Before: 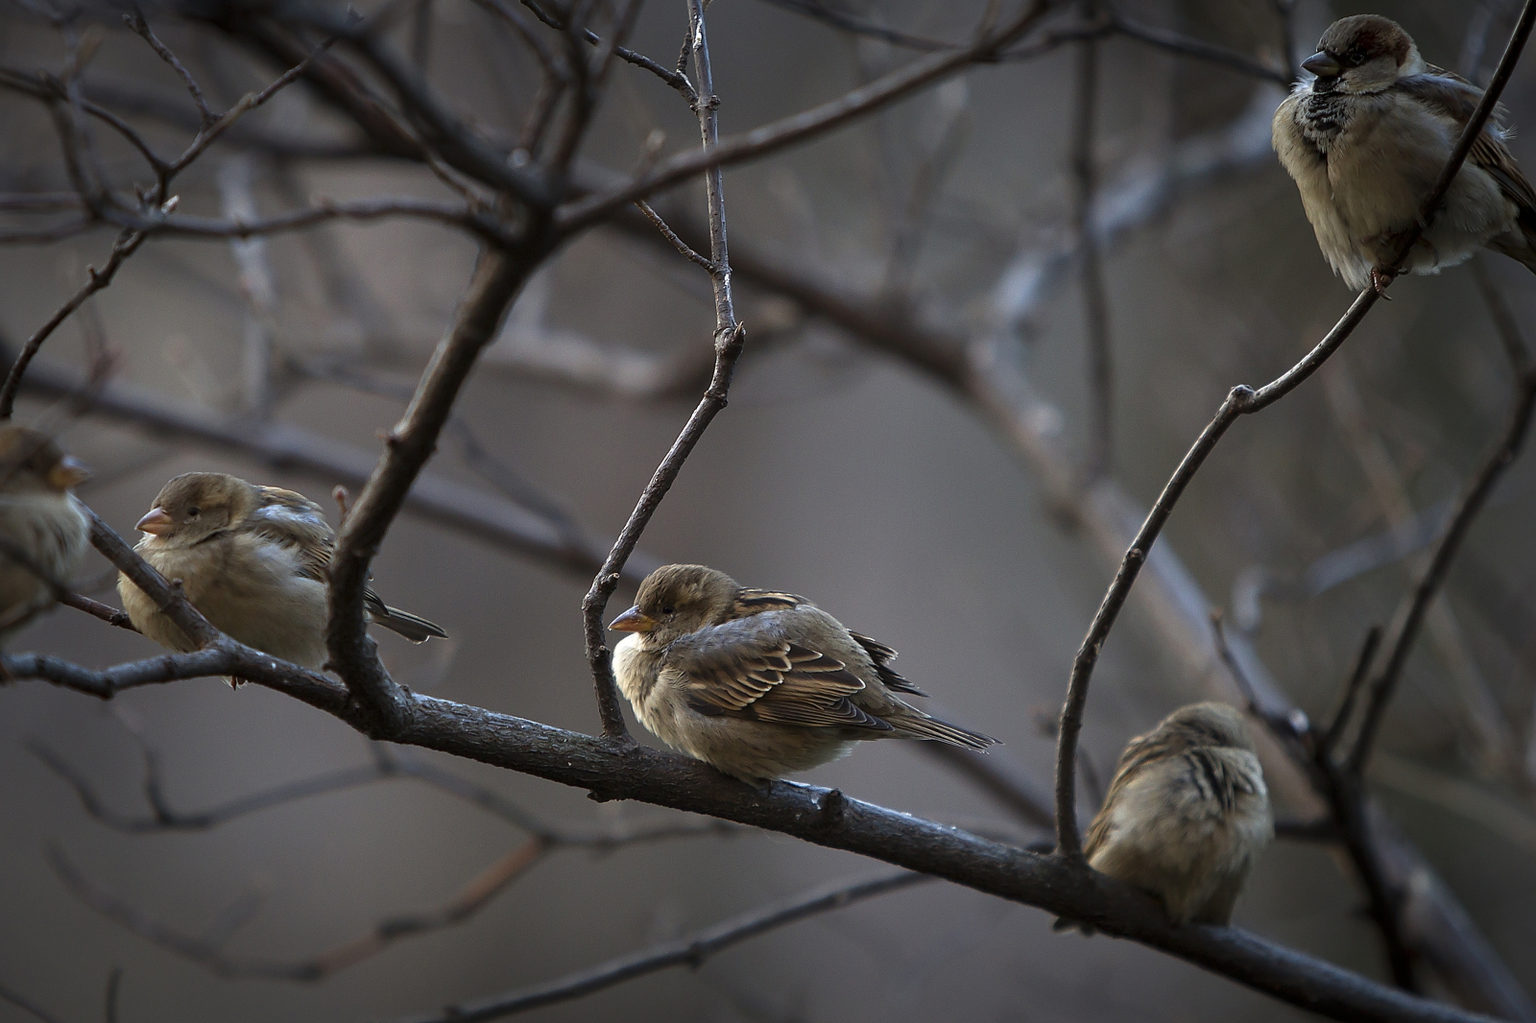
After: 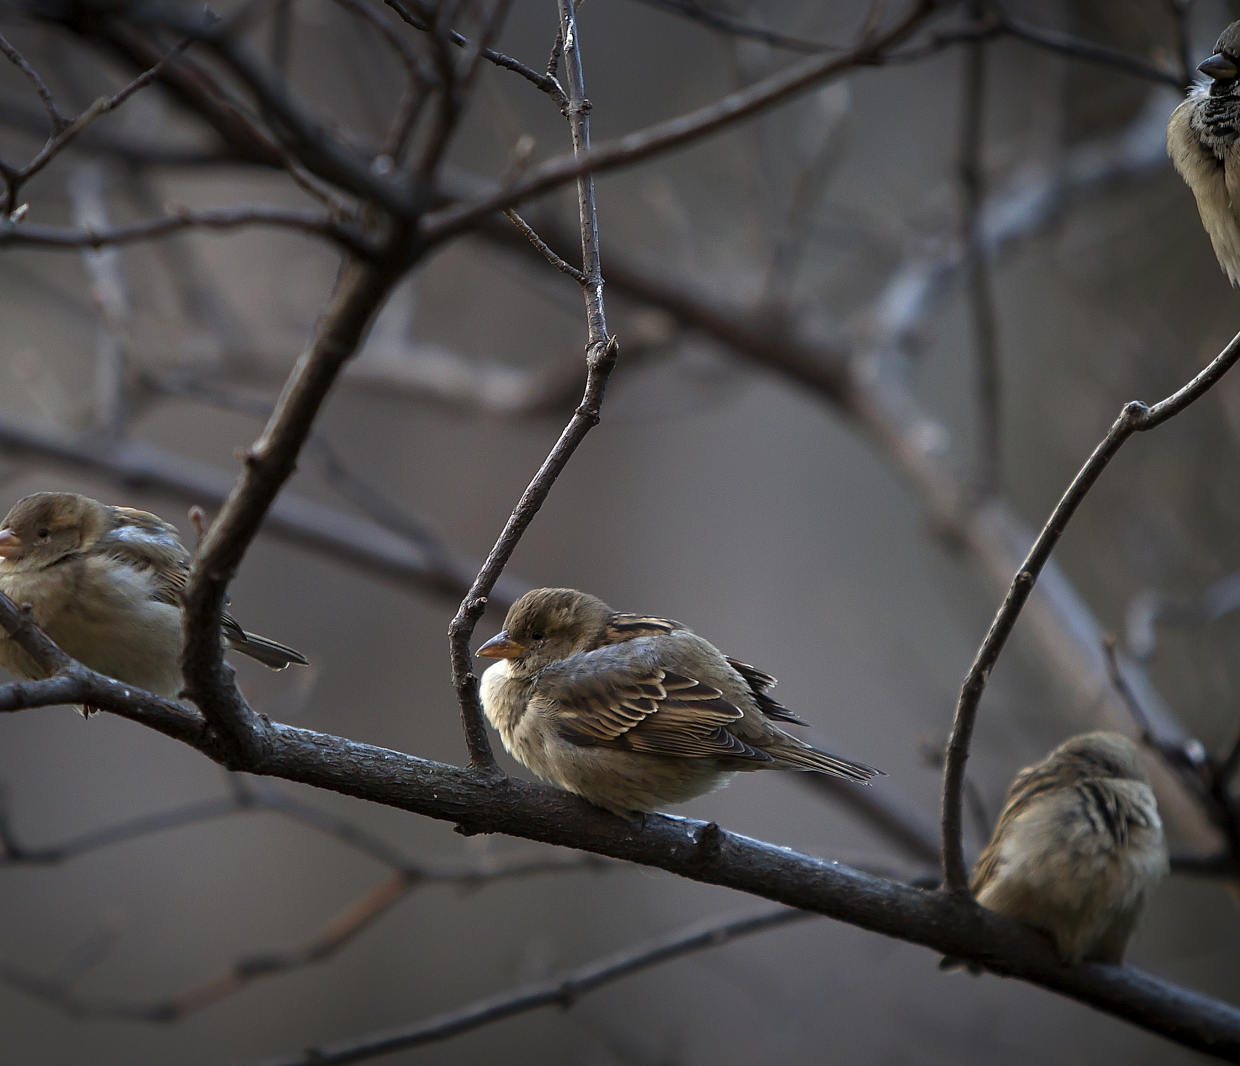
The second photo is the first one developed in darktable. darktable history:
exposure: black level correction 0.001, compensate highlight preservation false
crop: left 9.894%, right 12.59%
